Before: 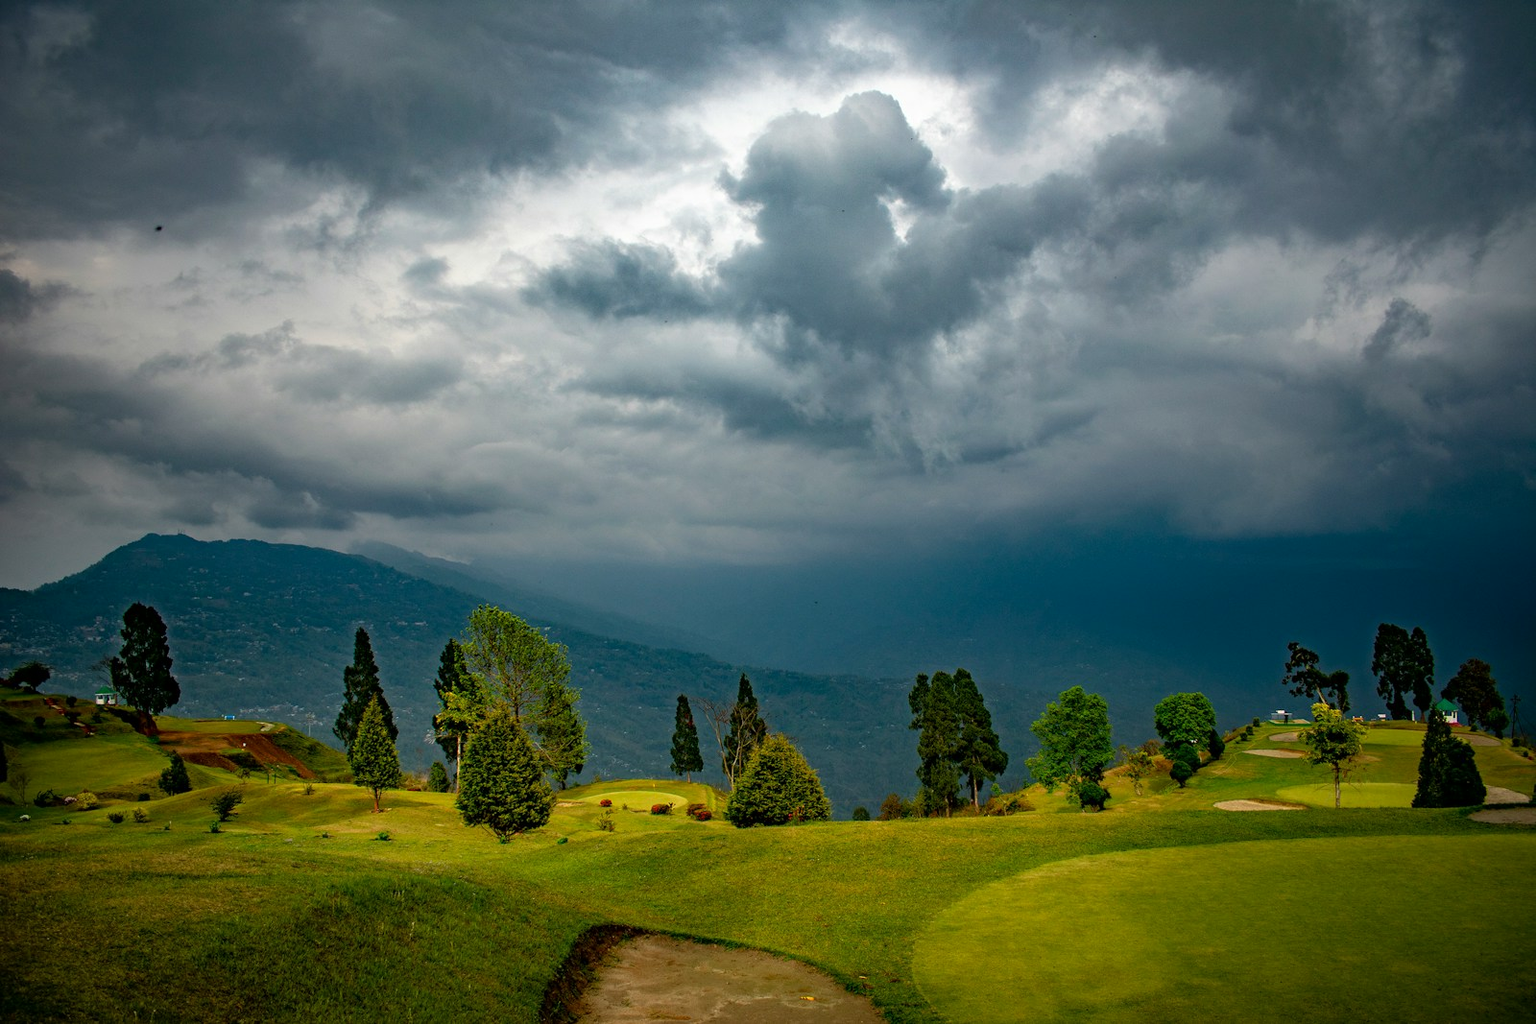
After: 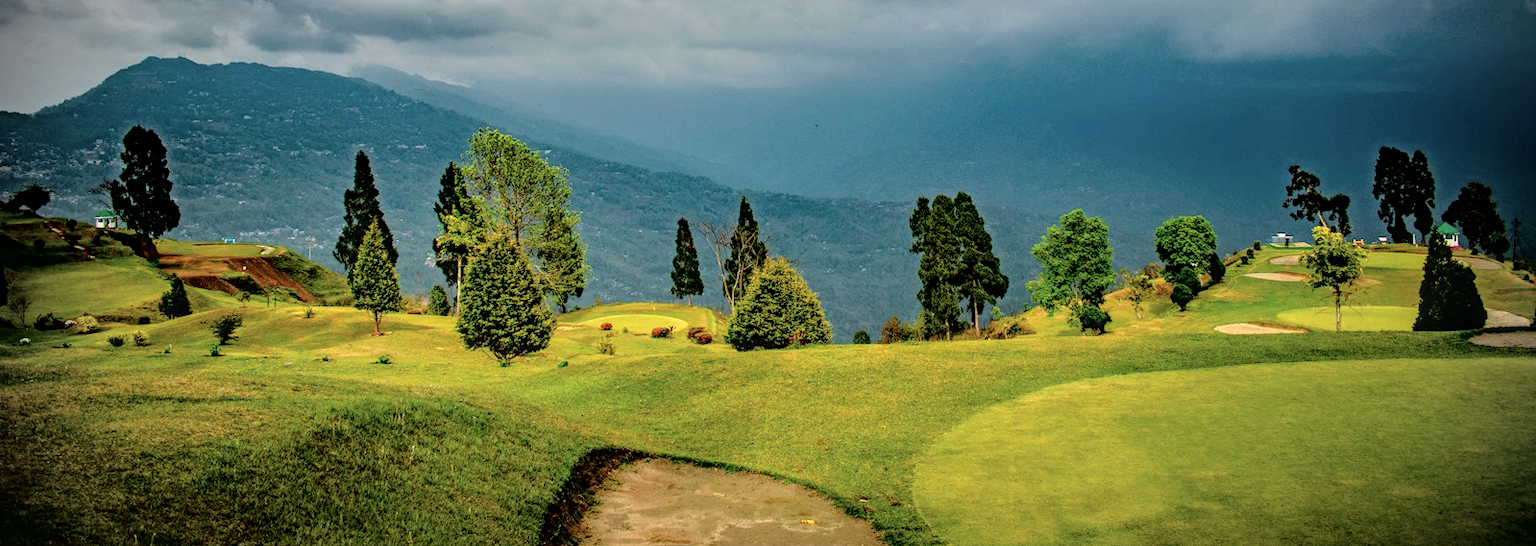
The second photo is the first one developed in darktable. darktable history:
tone equalizer: -7 EV 0.151 EV, -6 EV 0.602 EV, -5 EV 1.18 EV, -4 EV 1.35 EV, -3 EV 1.15 EV, -2 EV 0.6 EV, -1 EV 0.163 EV, mask exposure compensation -0.513 EV
vignetting: fall-off radius 60.66%, dithering 16-bit output, unbound false
contrast brightness saturation: contrast -0.094, saturation -0.097
exposure: exposure -0.445 EV, compensate exposure bias true, compensate highlight preservation false
local contrast: on, module defaults
crop and rotate: top 46.628%, right 0.028%
tone curve: curves: ch0 [(0, 0) (0.003, 0.001) (0.011, 0.004) (0.025, 0.013) (0.044, 0.022) (0.069, 0.035) (0.1, 0.053) (0.136, 0.088) (0.177, 0.149) (0.224, 0.213) (0.277, 0.293) (0.335, 0.381) (0.399, 0.463) (0.468, 0.546) (0.543, 0.616) (0.623, 0.693) (0.709, 0.766) (0.801, 0.843) (0.898, 0.921) (1, 1)], color space Lab, independent channels, preserve colors none
